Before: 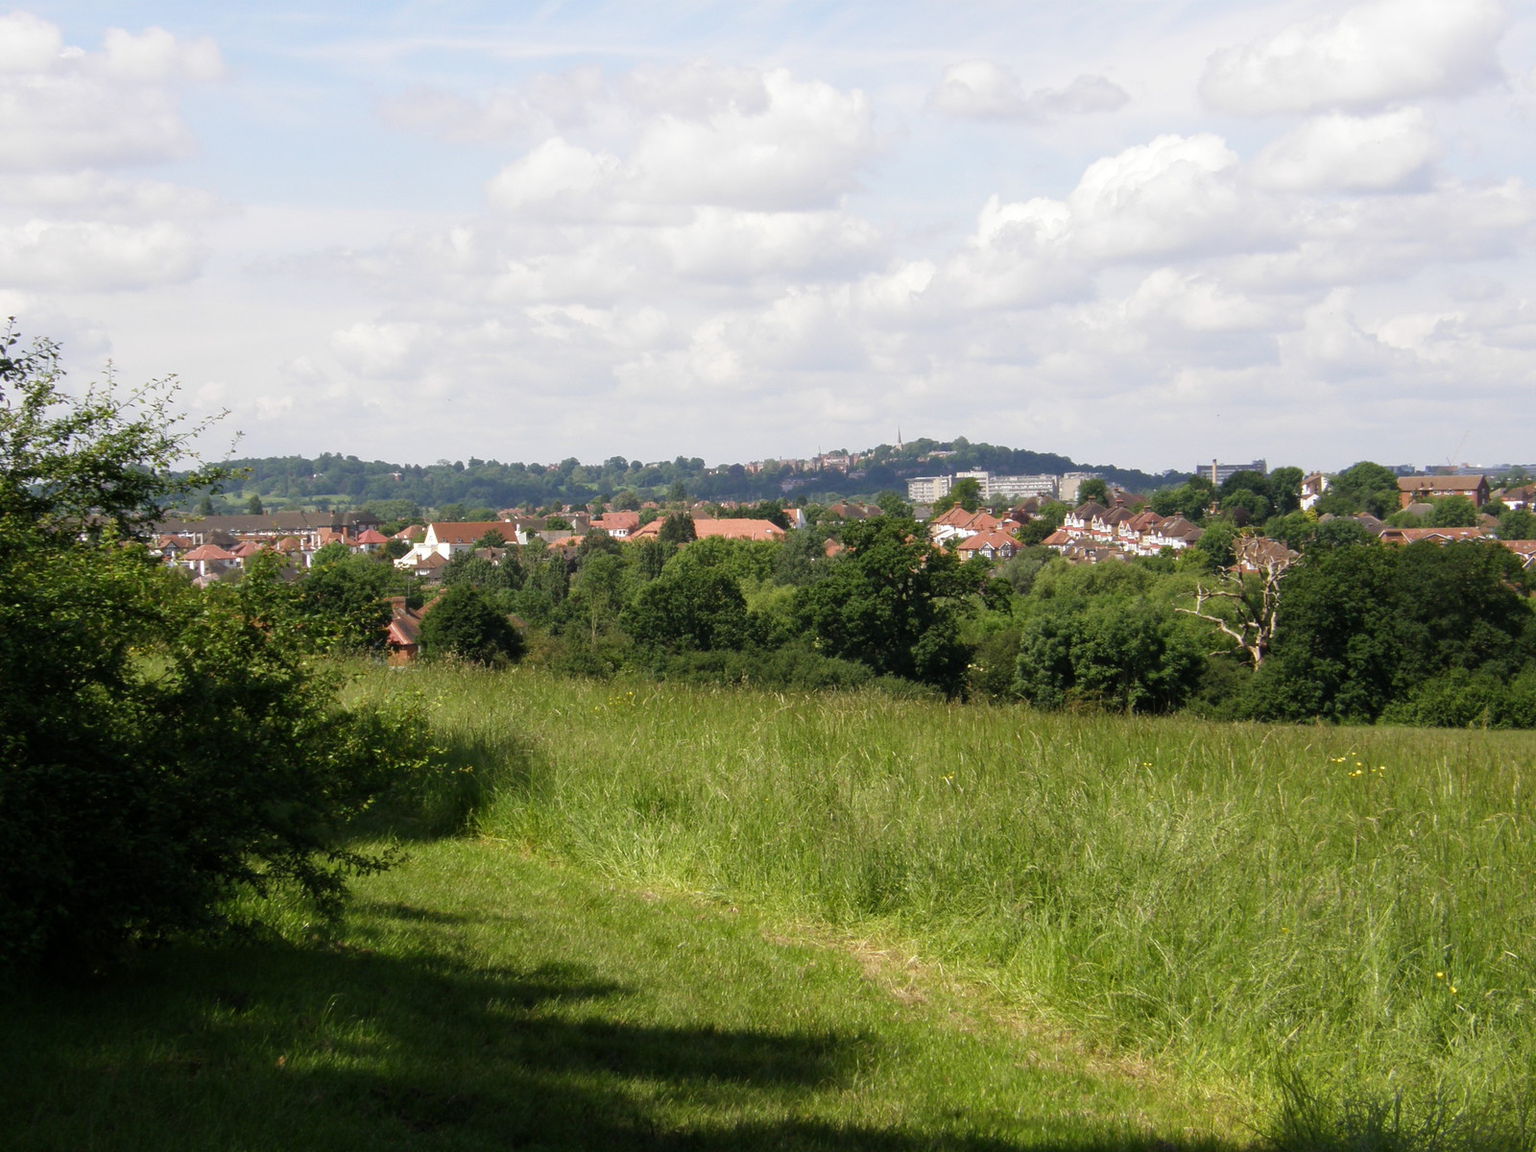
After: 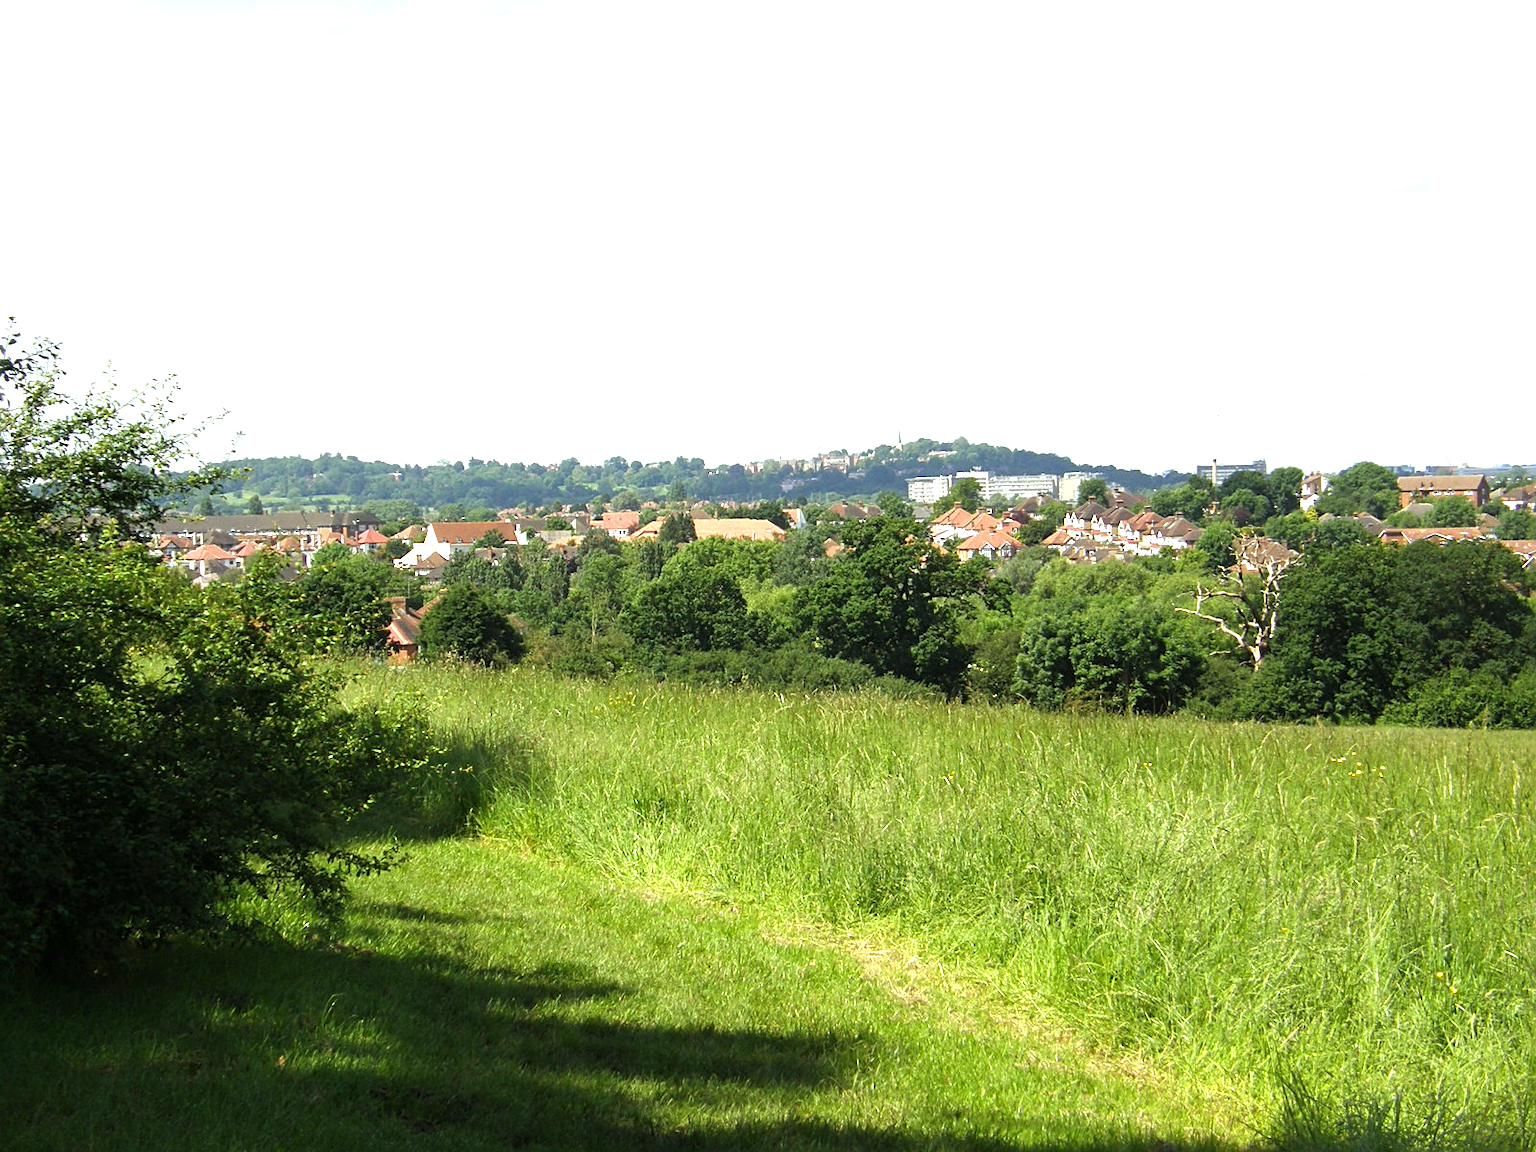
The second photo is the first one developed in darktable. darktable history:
exposure: black level correction 0, exposure 1.001 EV, compensate highlight preservation false
color correction: highlights a* -8.2, highlights b* 3.69
sharpen: on, module defaults
